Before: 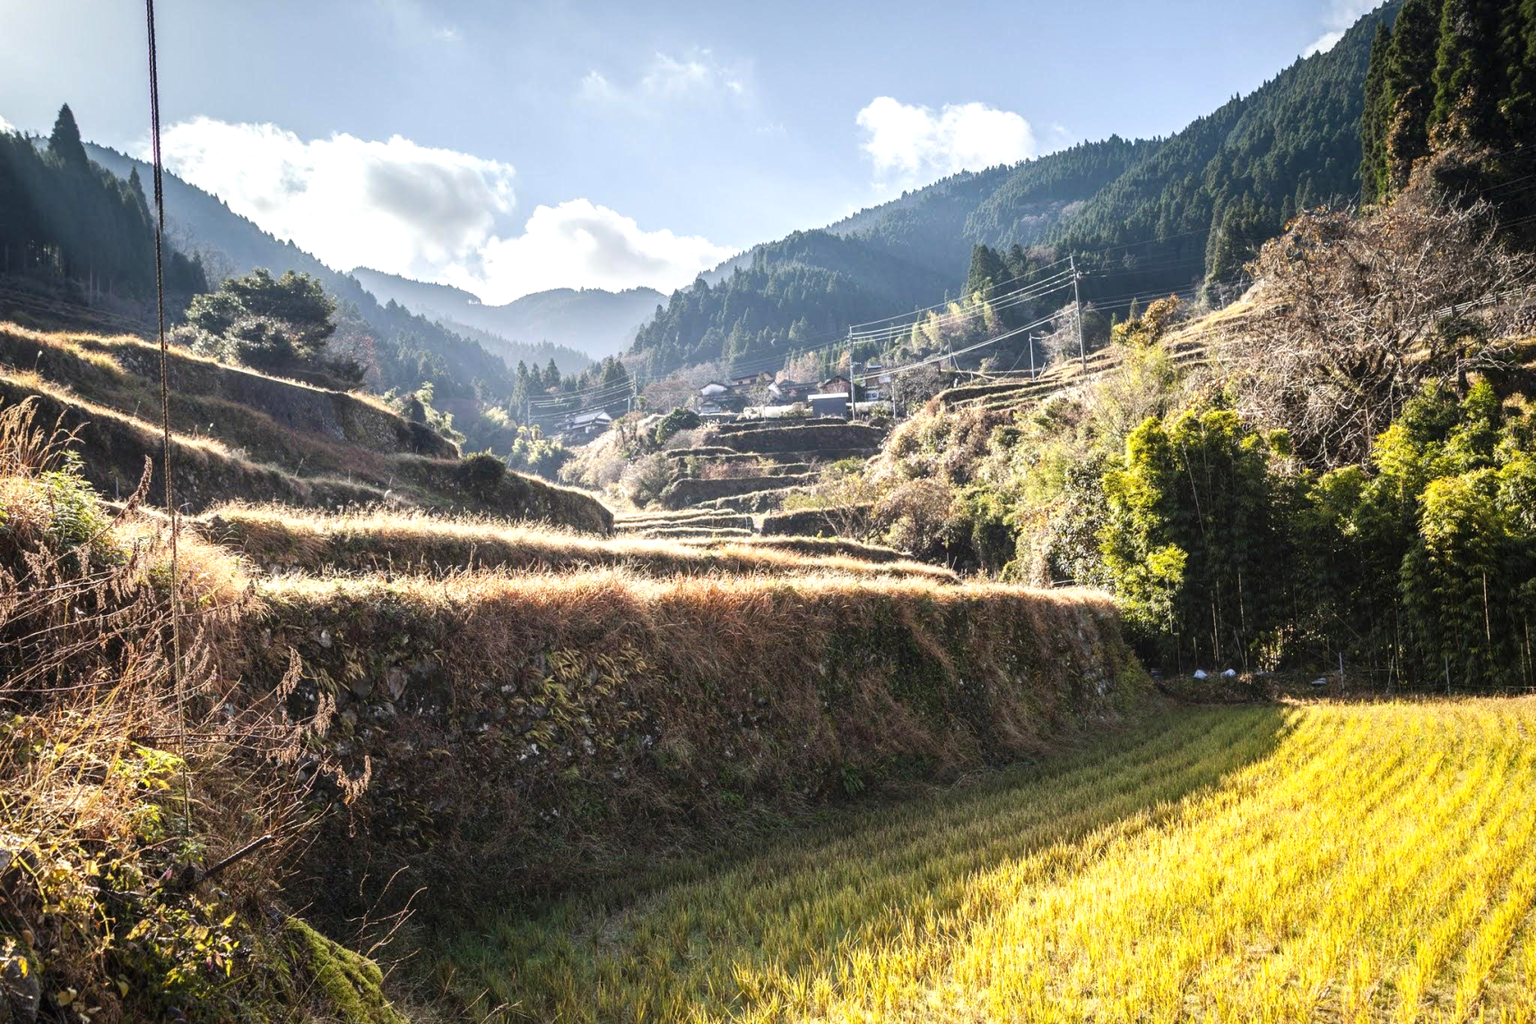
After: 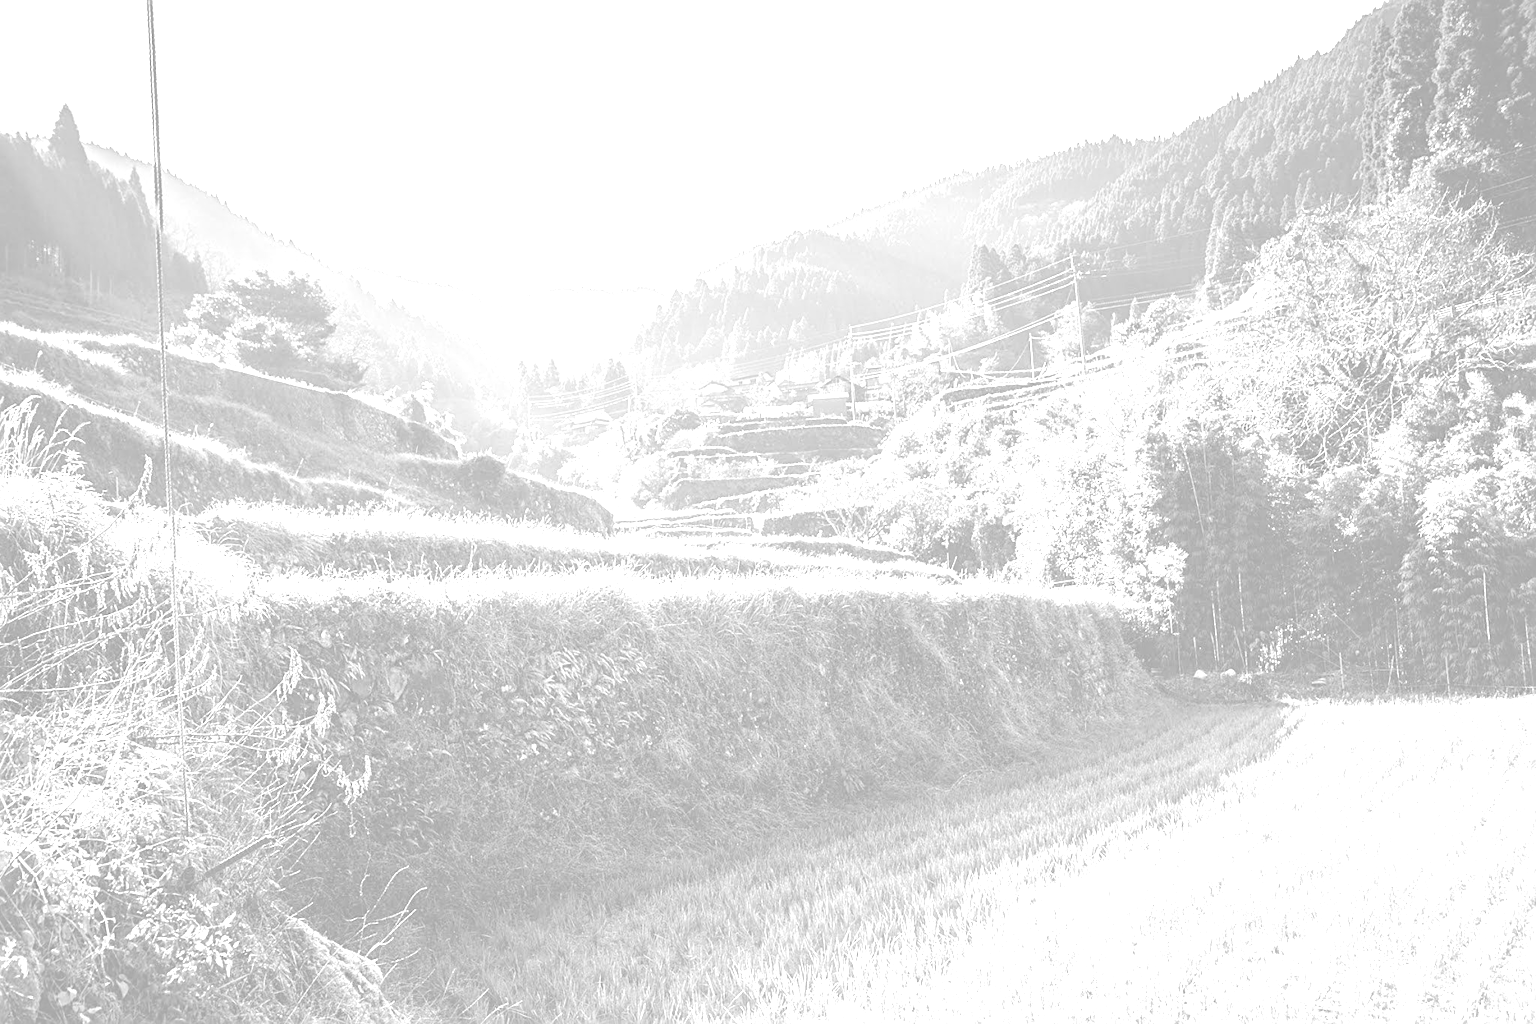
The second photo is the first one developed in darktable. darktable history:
monochrome: on, module defaults
colorize: hue 36°, saturation 71%, lightness 80.79%
sharpen: on, module defaults
